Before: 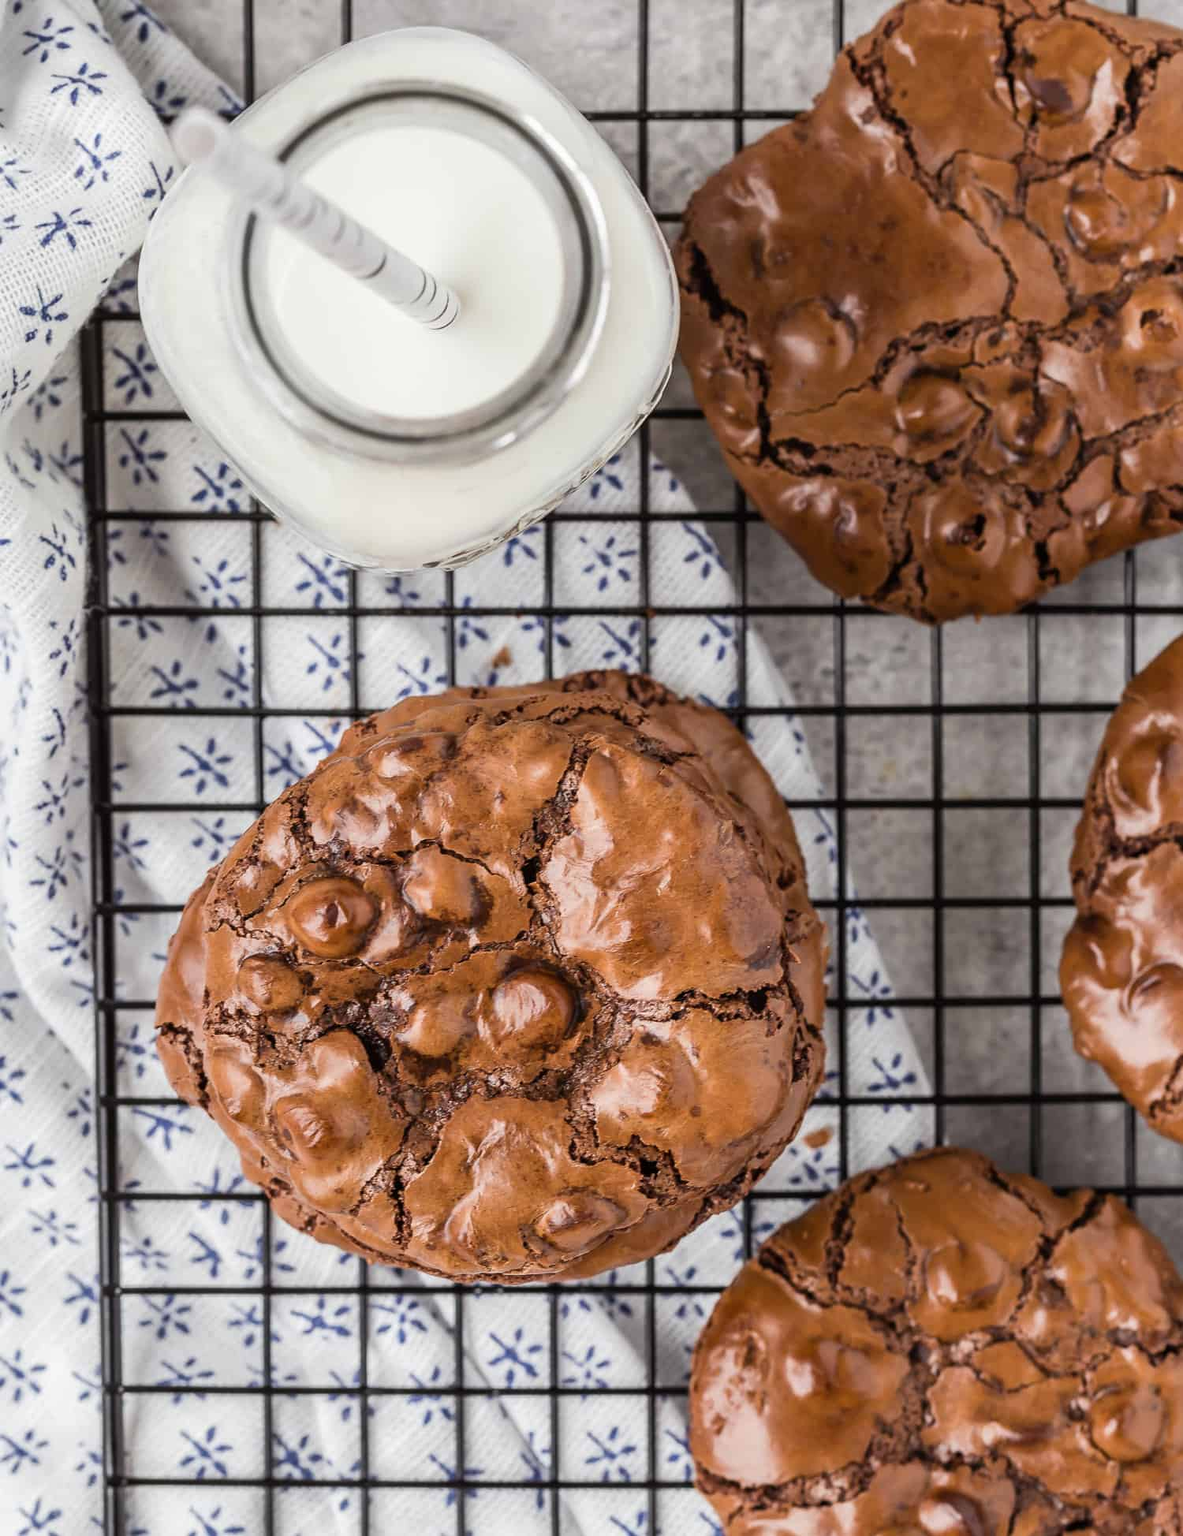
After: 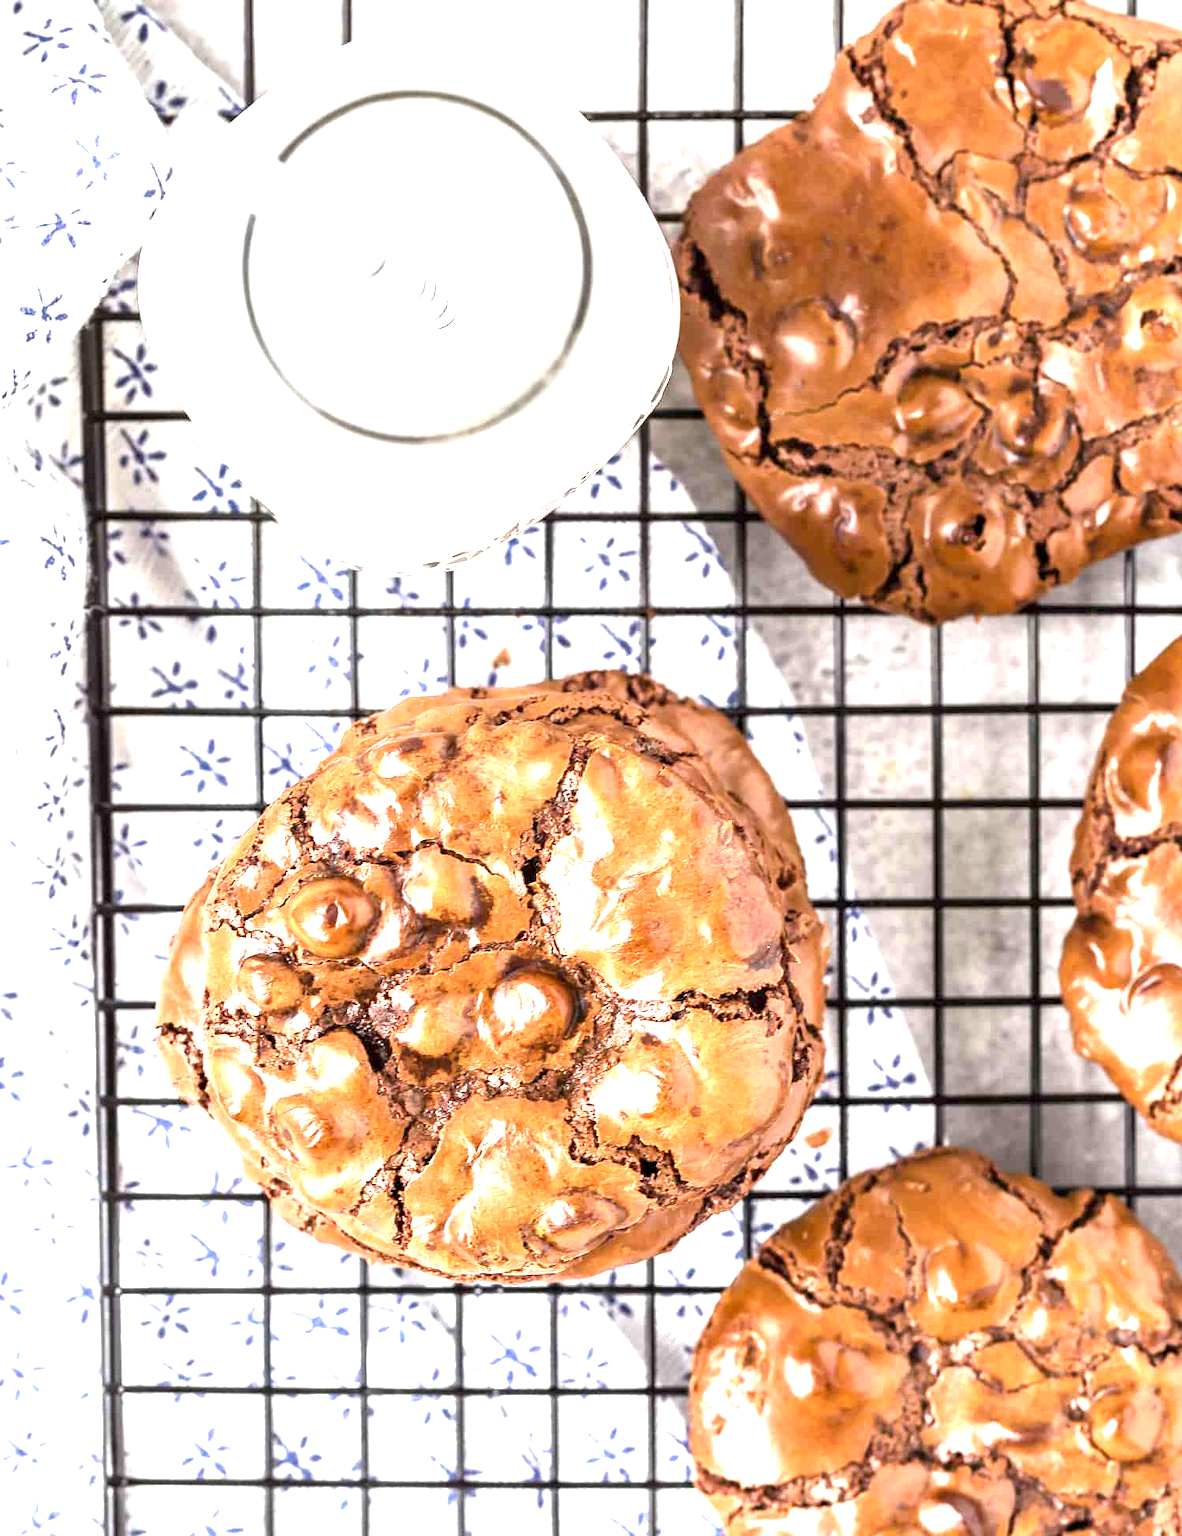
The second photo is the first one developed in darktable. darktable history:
exposure: black level correction 0.001, exposure 1.832 EV, compensate highlight preservation false
